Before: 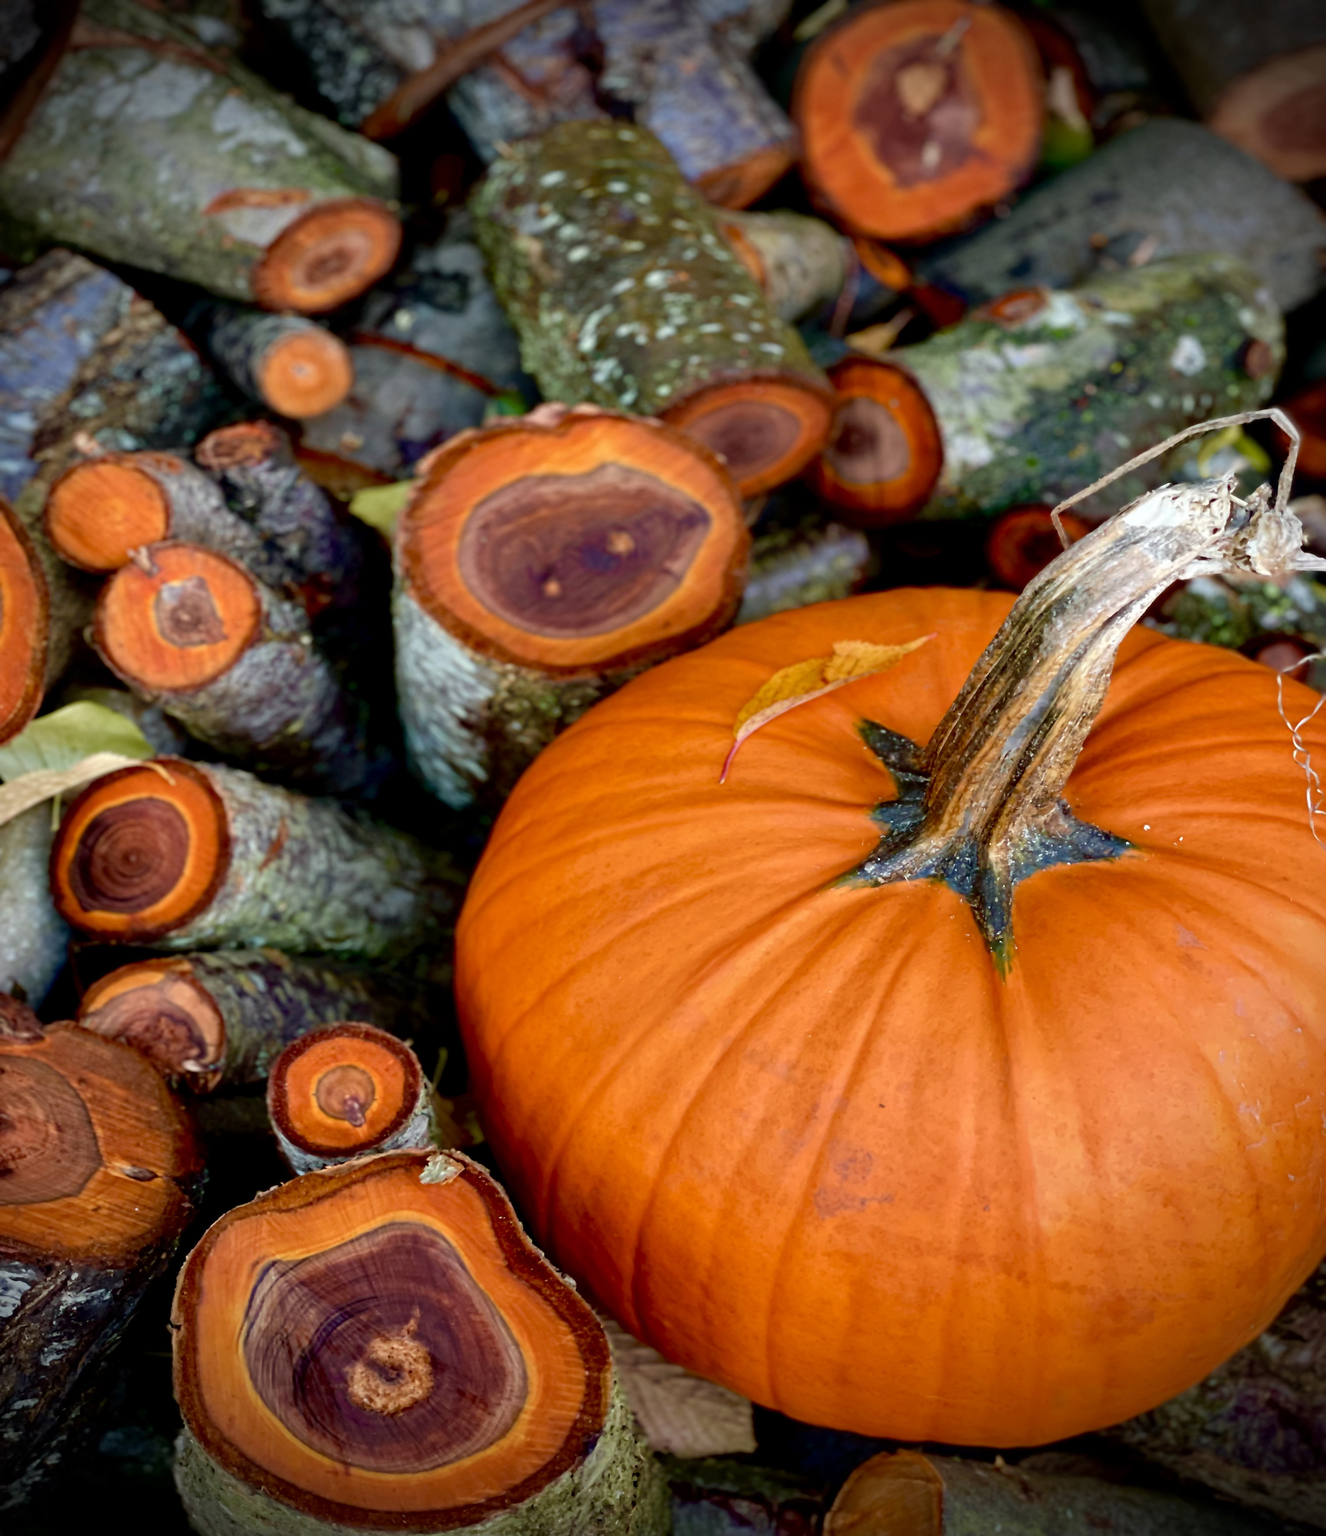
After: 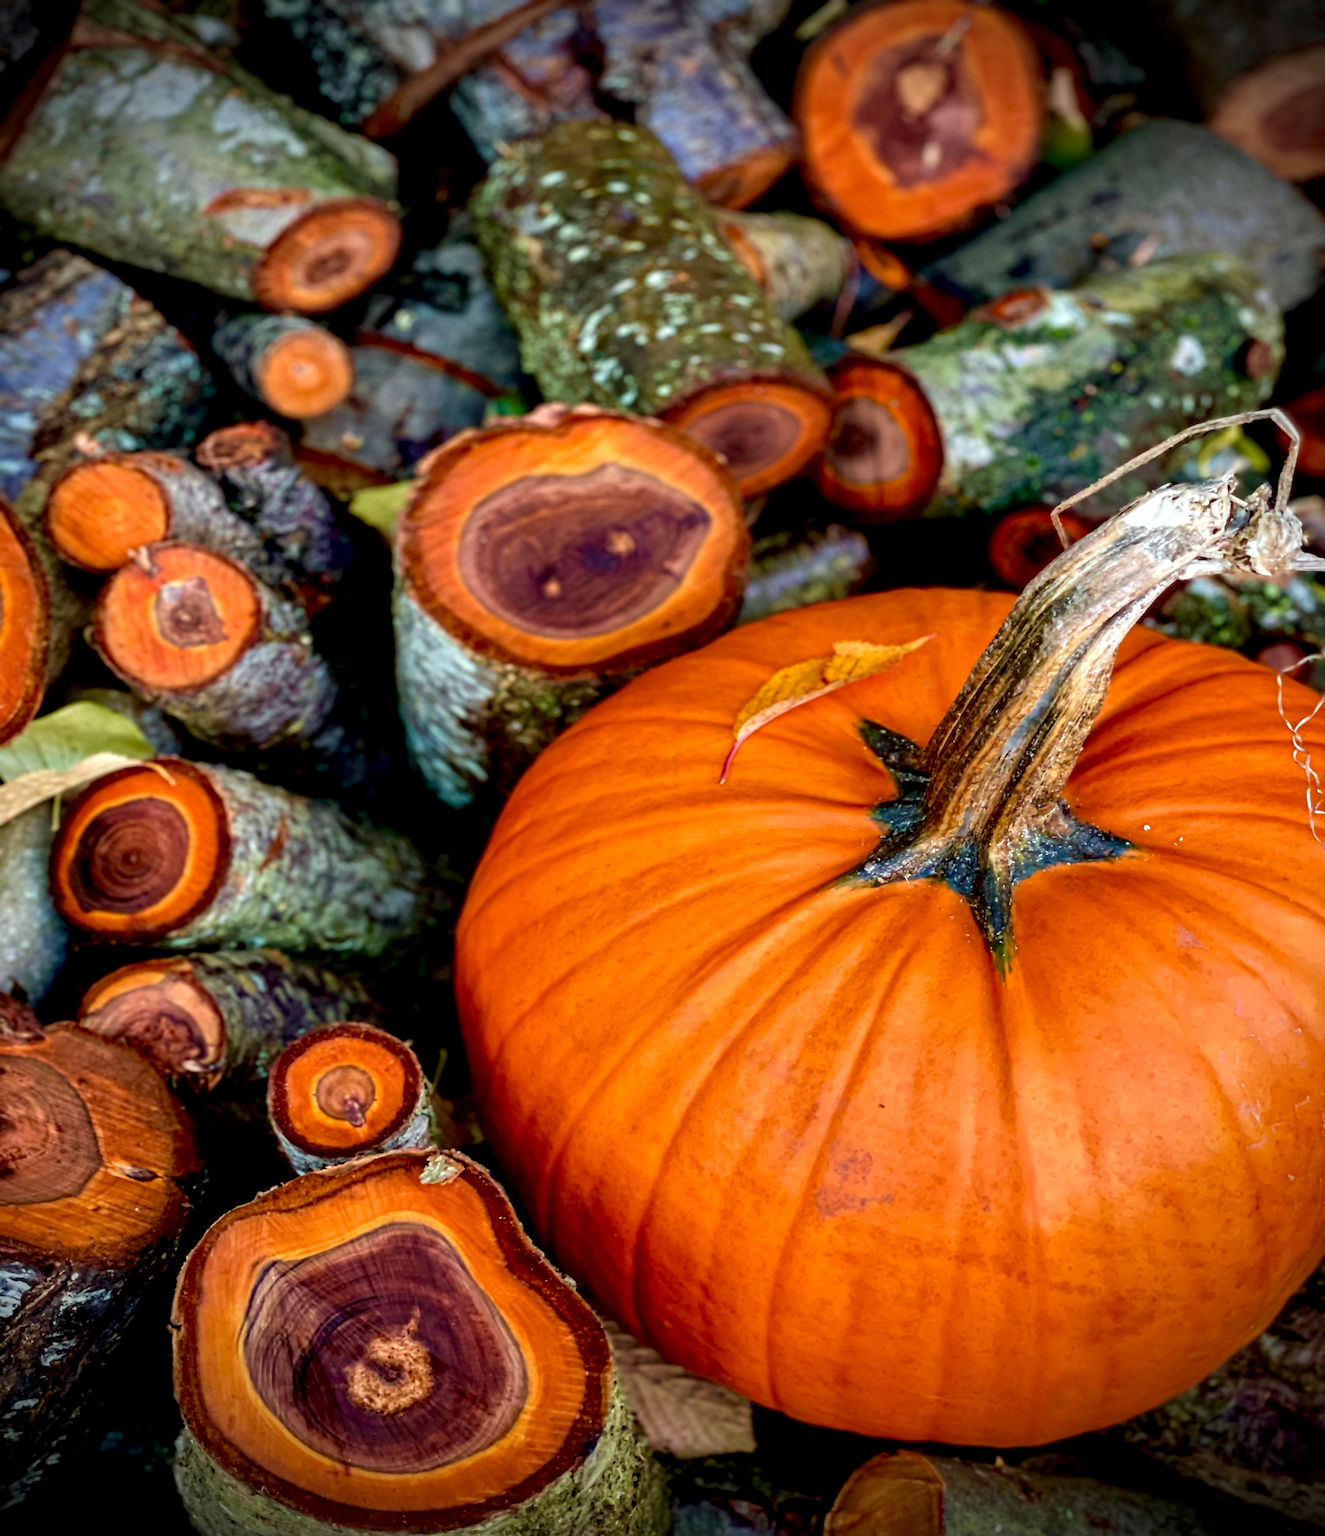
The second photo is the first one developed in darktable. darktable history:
local contrast: highlights 20%, detail 150%
velvia: on, module defaults
